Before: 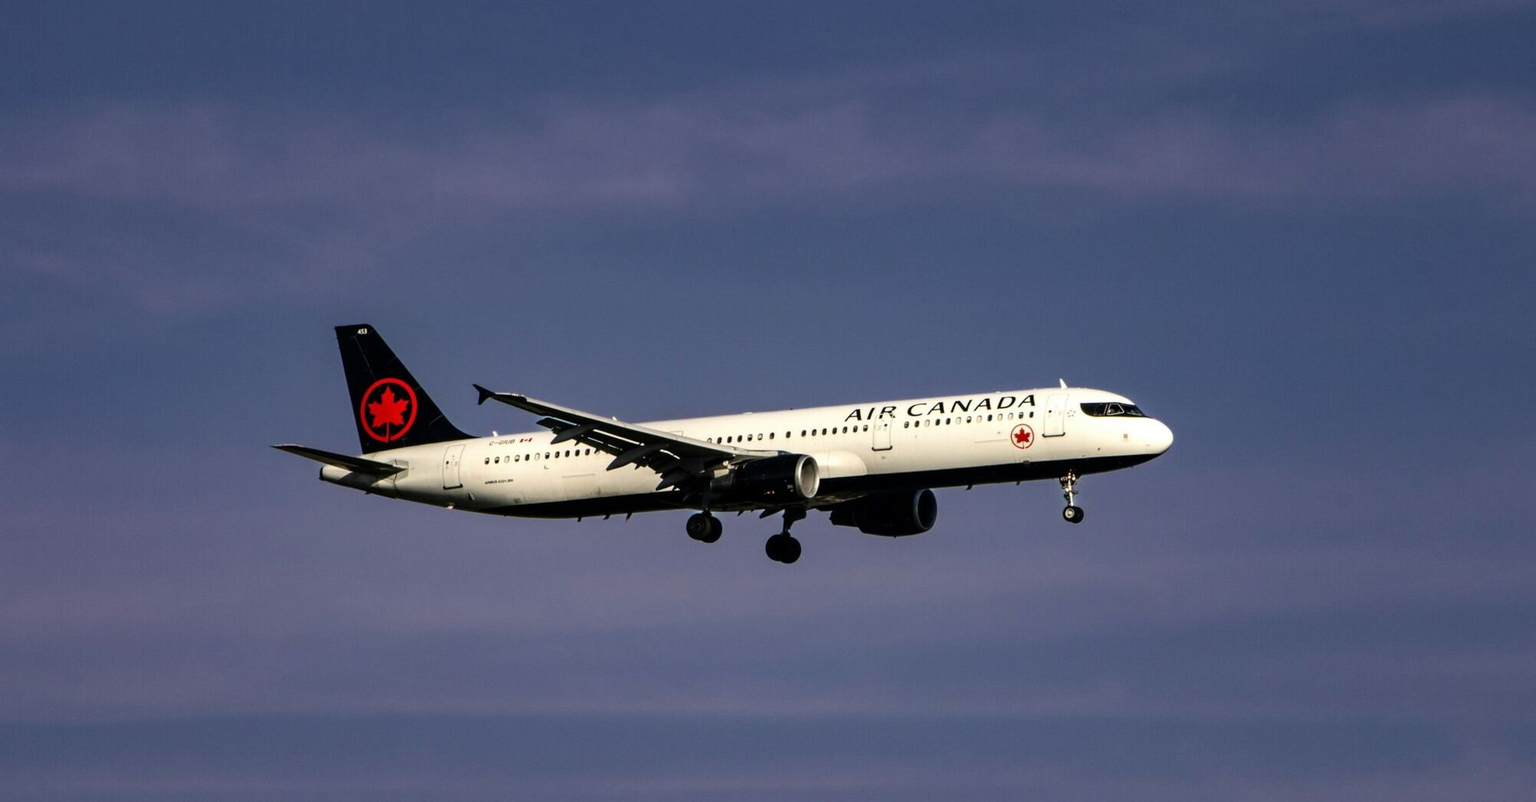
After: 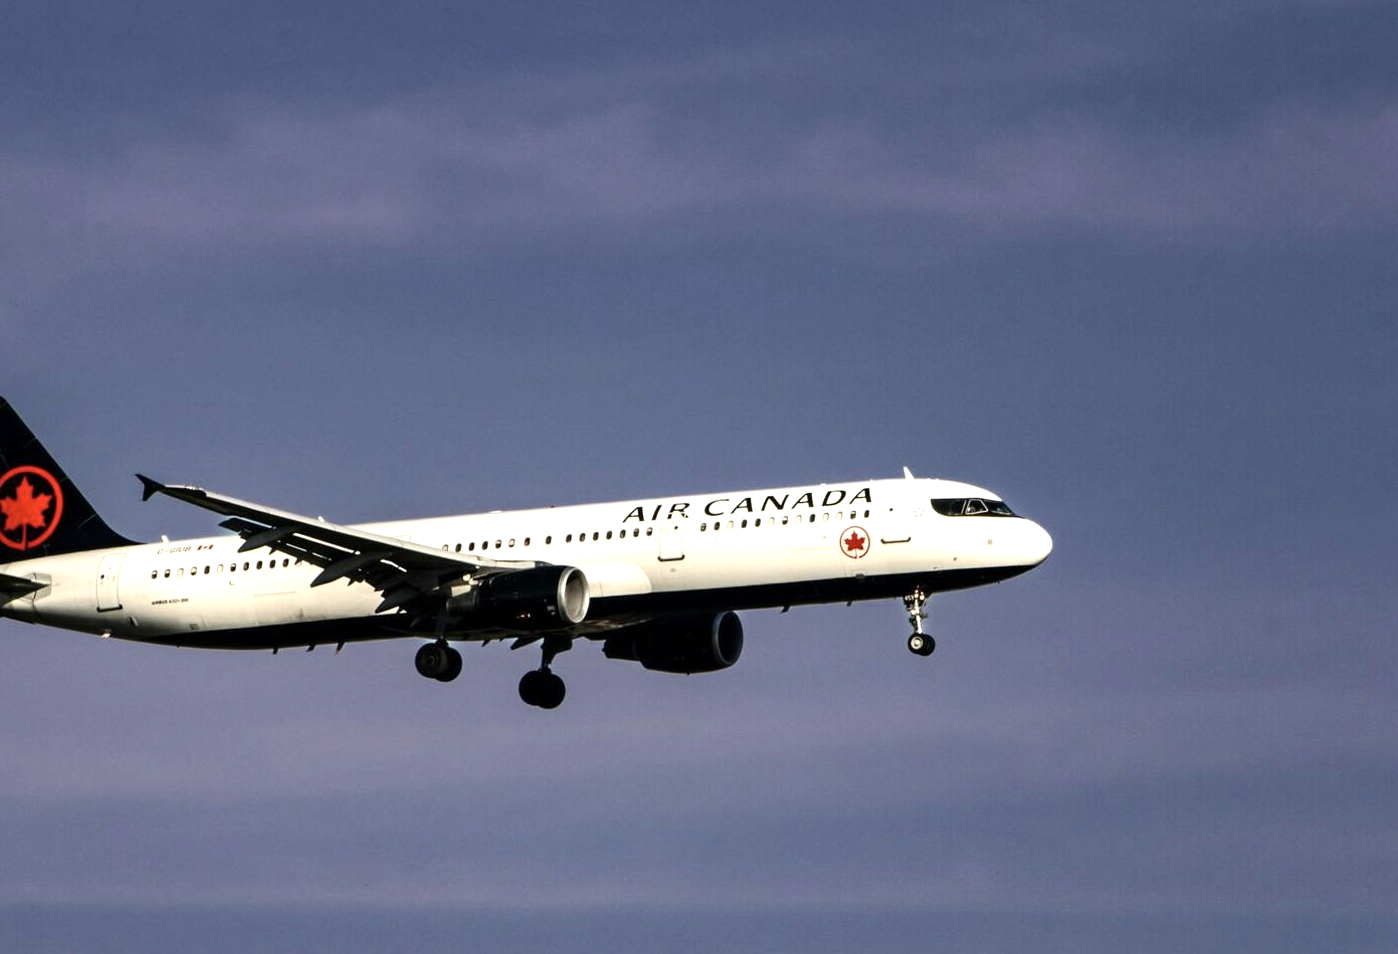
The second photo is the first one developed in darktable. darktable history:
crop and rotate: left 24.034%, top 2.838%, right 6.406%, bottom 6.299%
exposure: exposure 0.564 EV, compensate highlight preservation false
contrast brightness saturation: contrast 0.11, saturation -0.17
